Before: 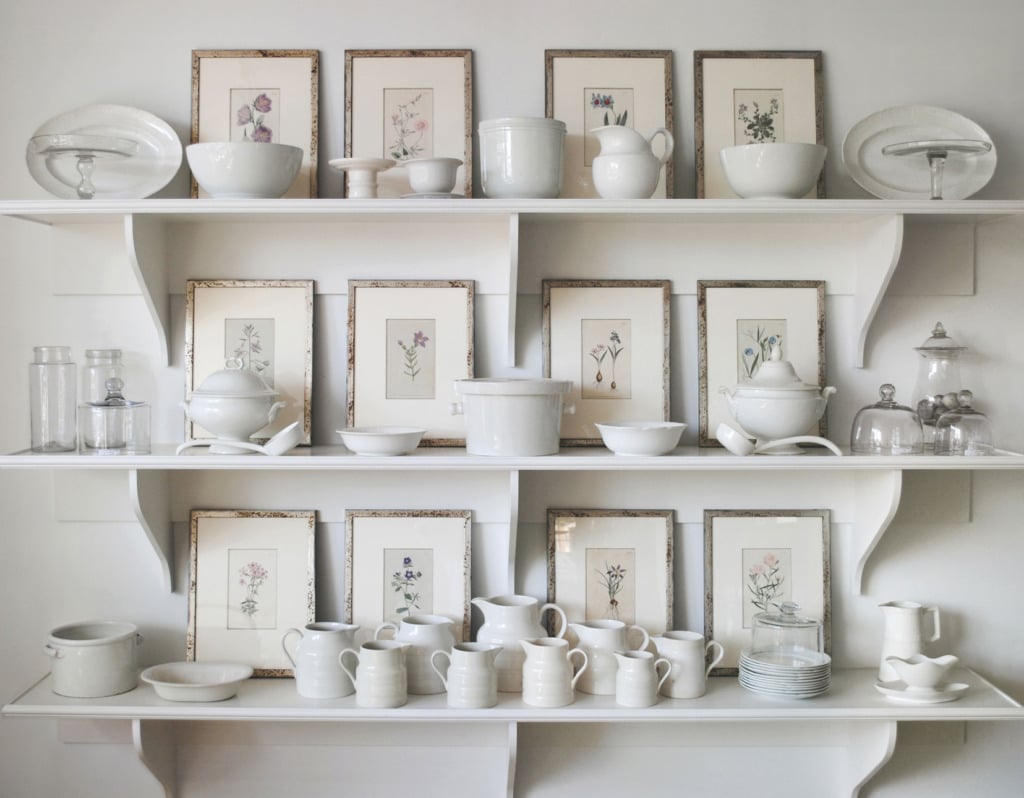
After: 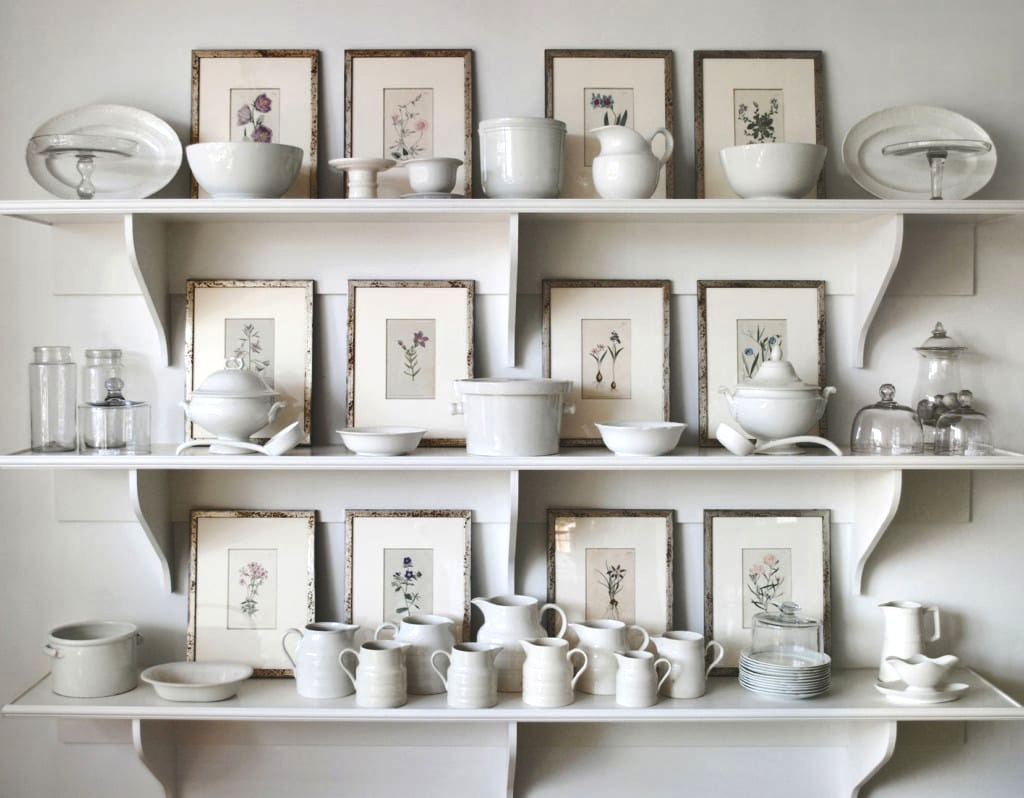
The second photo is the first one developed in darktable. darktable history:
shadows and highlights: low approximation 0.01, soften with gaussian
exposure: exposure 0.3 EV, compensate highlight preservation false
